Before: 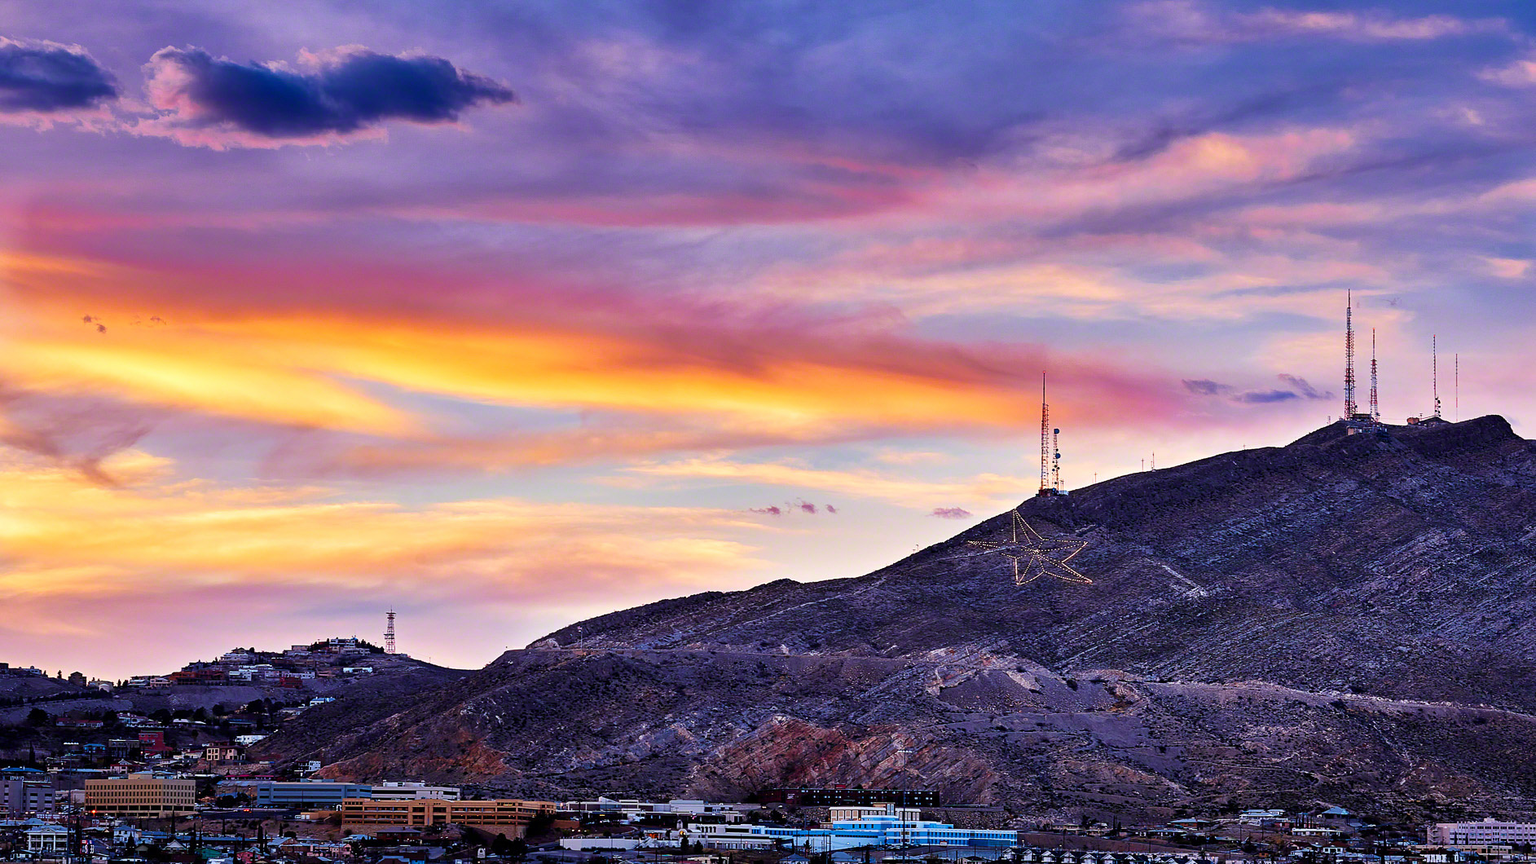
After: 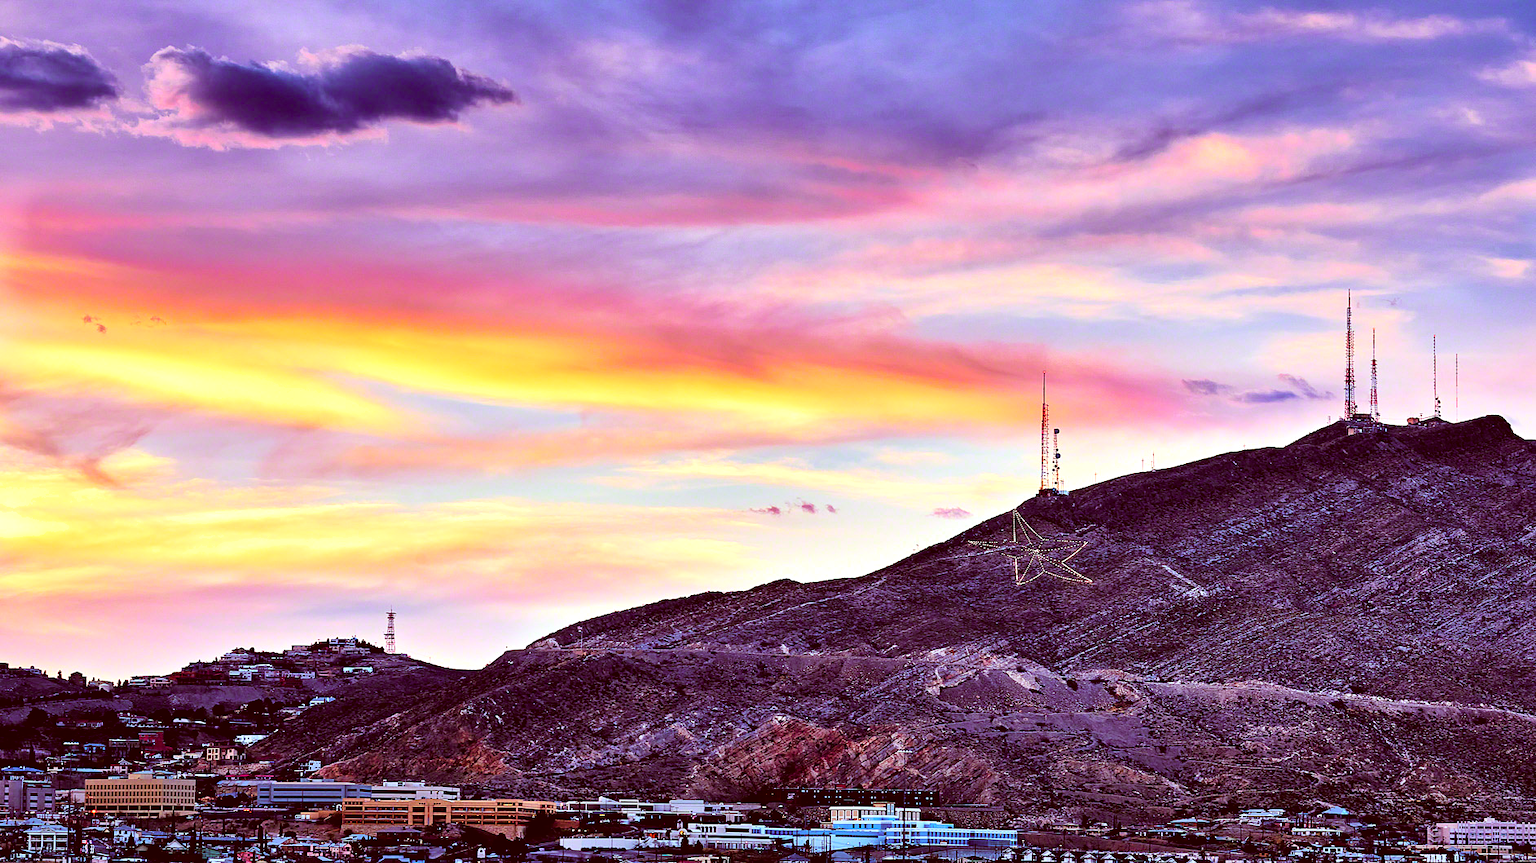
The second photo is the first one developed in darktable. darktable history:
color correction: highlights a* -7.23, highlights b* -0.161, shadows a* 20.08, shadows b* 11.73
tone curve: curves: ch0 [(0, 0) (0.004, 0.001) (0.133, 0.112) (0.325, 0.362) (0.832, 0.893) (1, 1)], color space Lab, linked channels, preserve colors none
shadows and highlights: radius 44.78, white point adjustment 6.64, compress 79.65%, highlights color adjustment 78.42%, soften with gaussian
